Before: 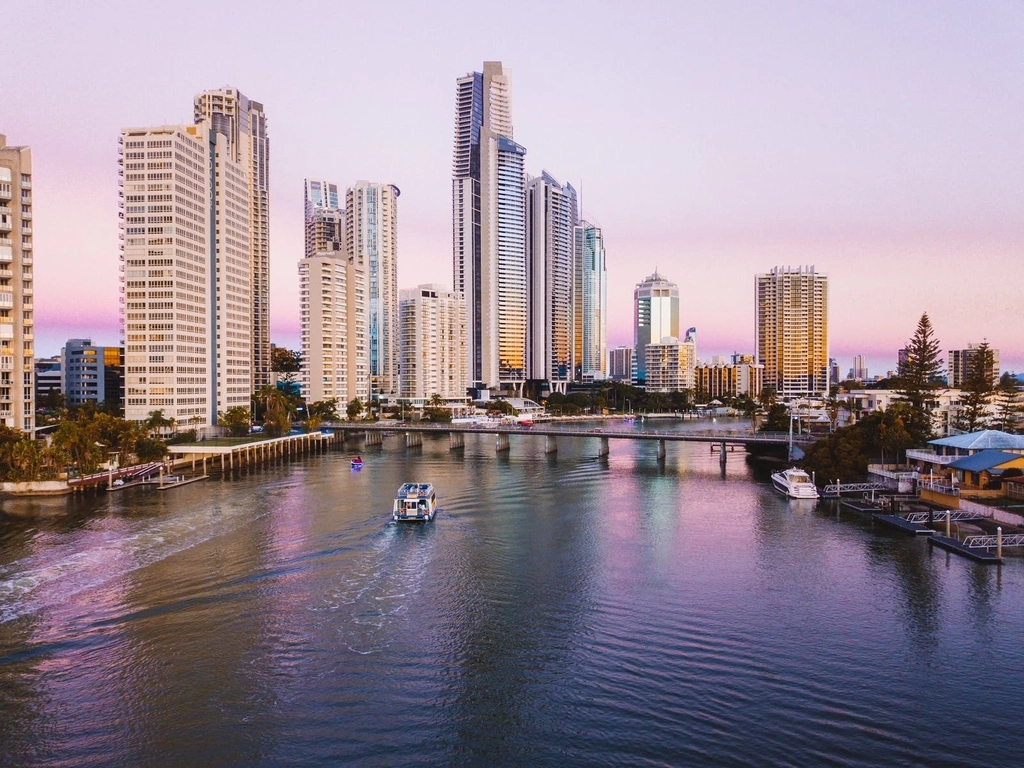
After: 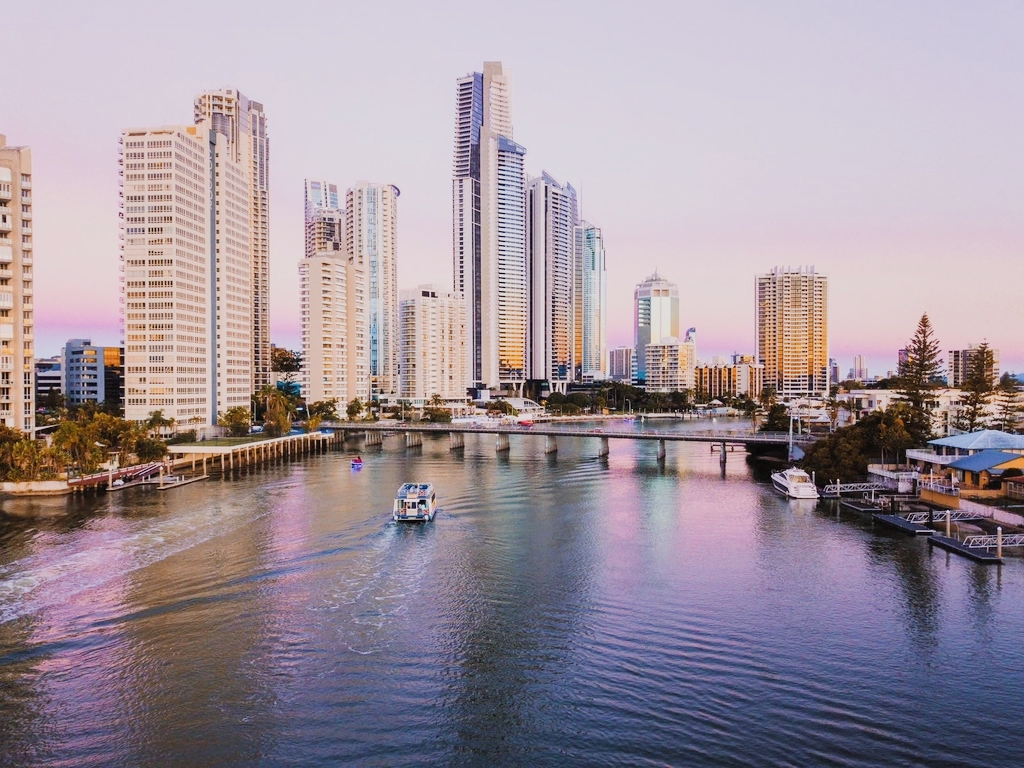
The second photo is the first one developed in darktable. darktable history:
filmic rgb: black relative exposure -7.15 EV, white relative exposure 5.36 EV, hardness 3.02
exposure: exposure 0.77 EV, compensate highlight preservation false
